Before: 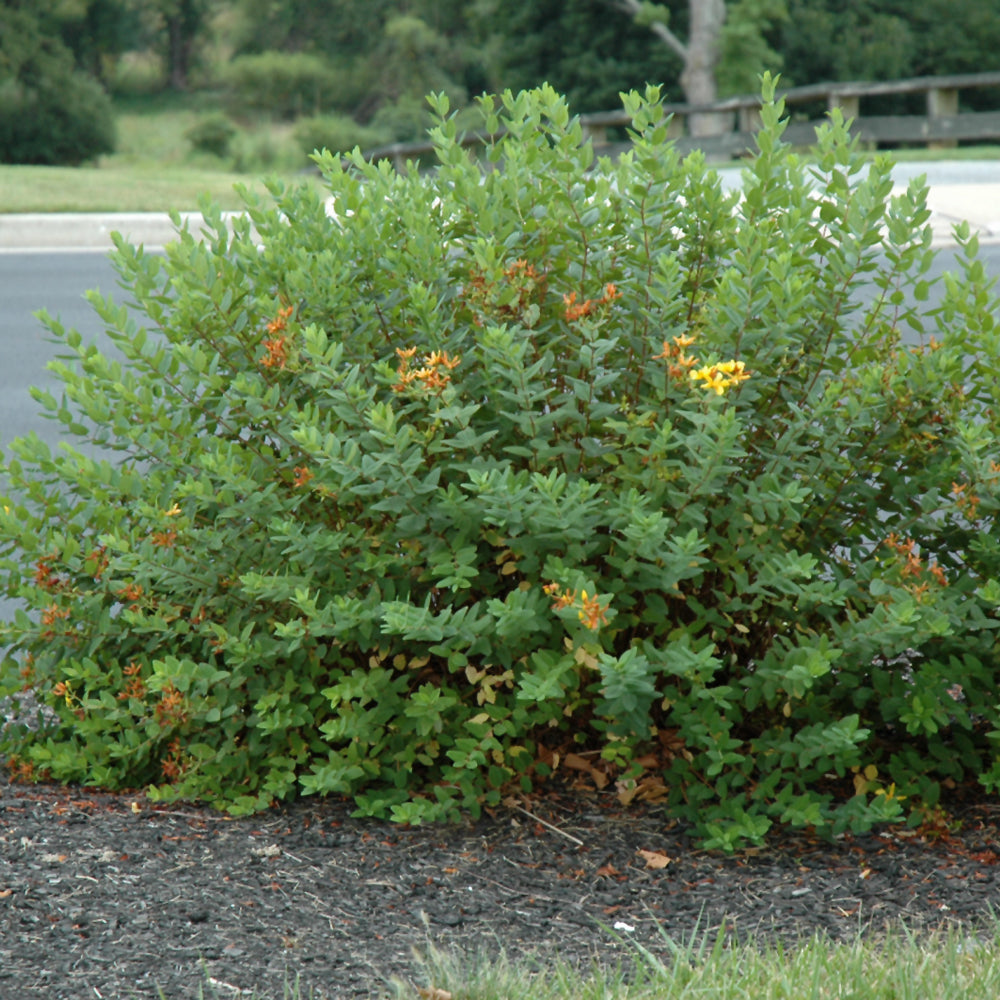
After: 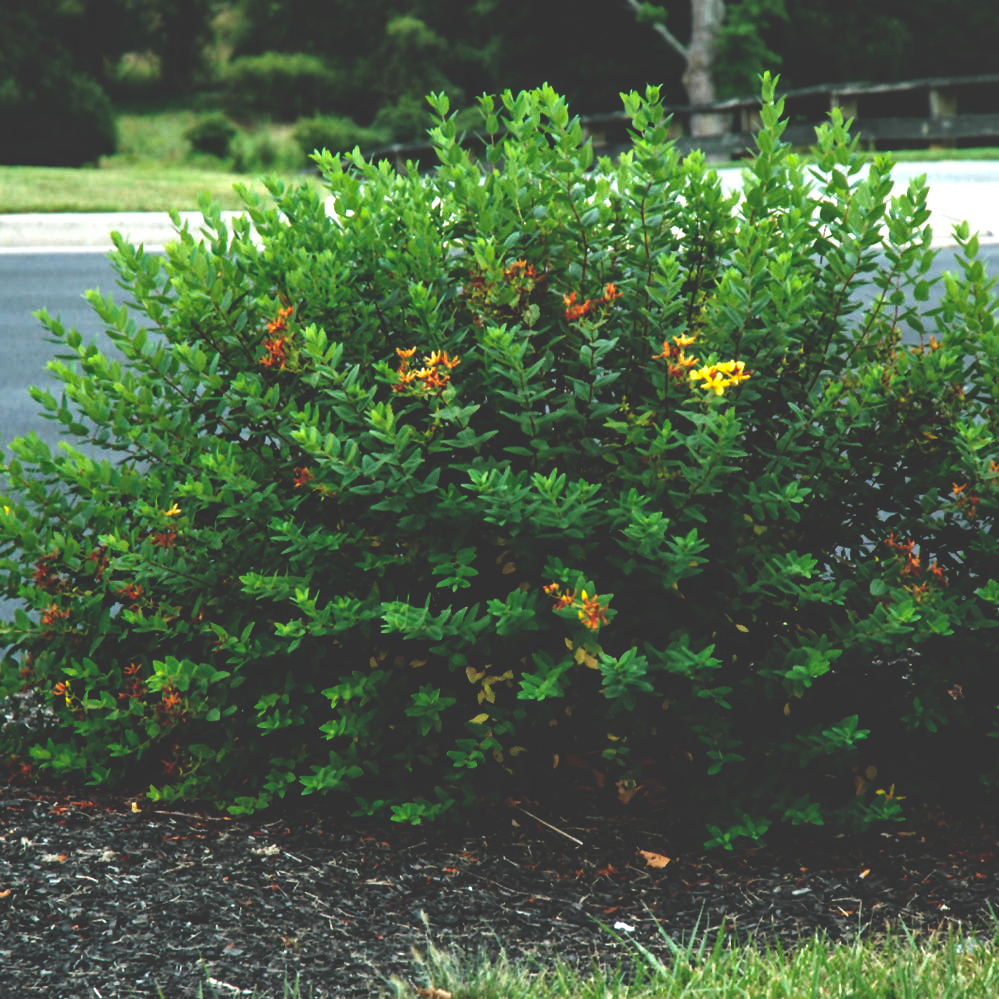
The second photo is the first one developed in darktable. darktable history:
tone equalizer: on, module defaults
base curve: curves: ch0 [(0, 0.036) (0.083, 0.04) (0.804, 1)], preserve colors none
local contrast: highlights 83%, shadows 81%
